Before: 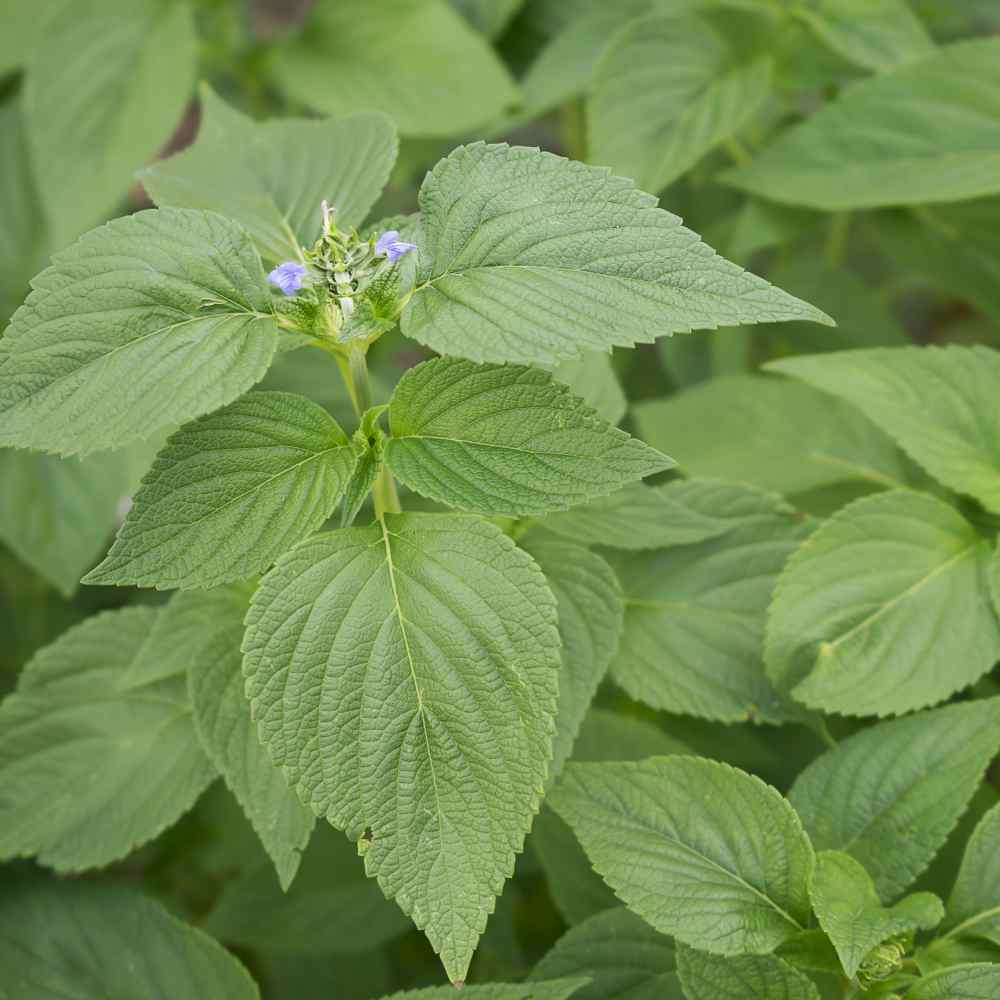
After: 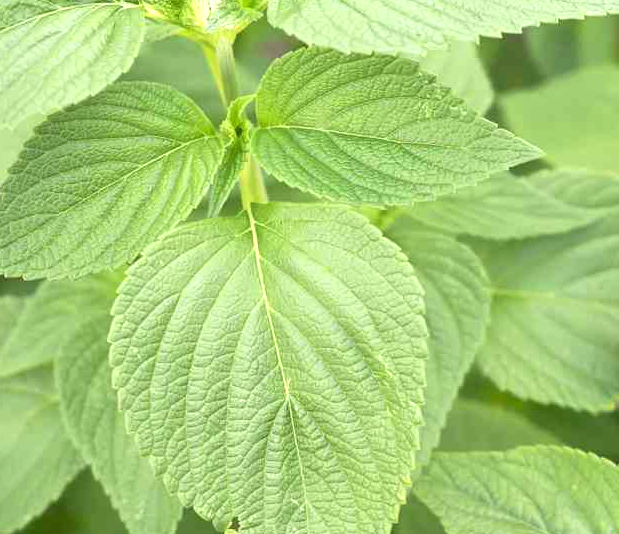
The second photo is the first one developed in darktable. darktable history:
exposure: black level correction 0, exposure 1 EV, compensate exposure bias true, compensate highlight preservation false
crop: left 13.304%, top 31.052%, right 24.709%, bottom 15.502%
